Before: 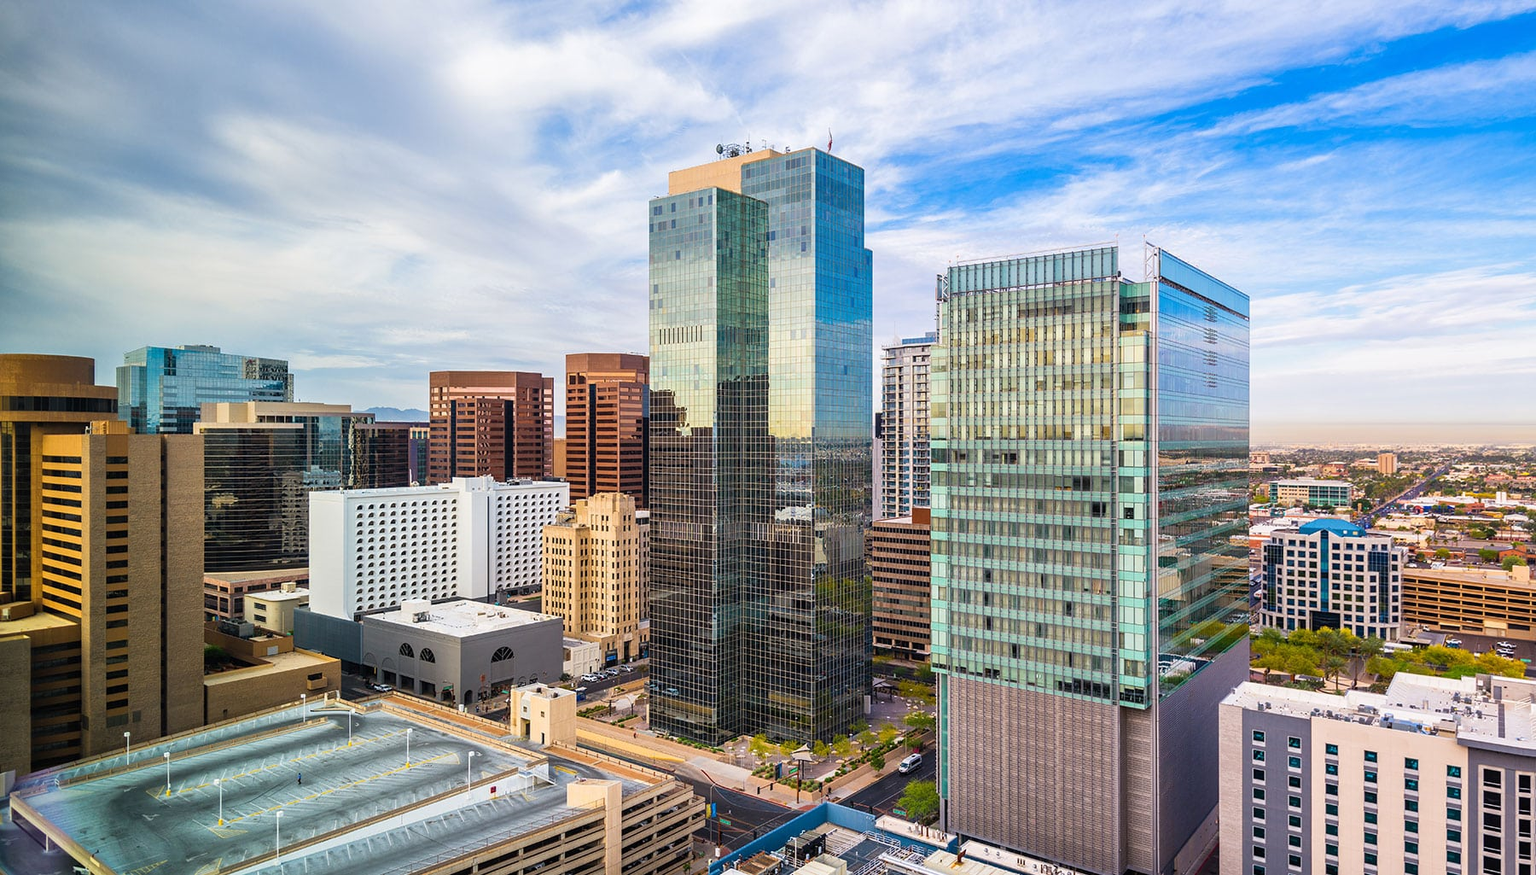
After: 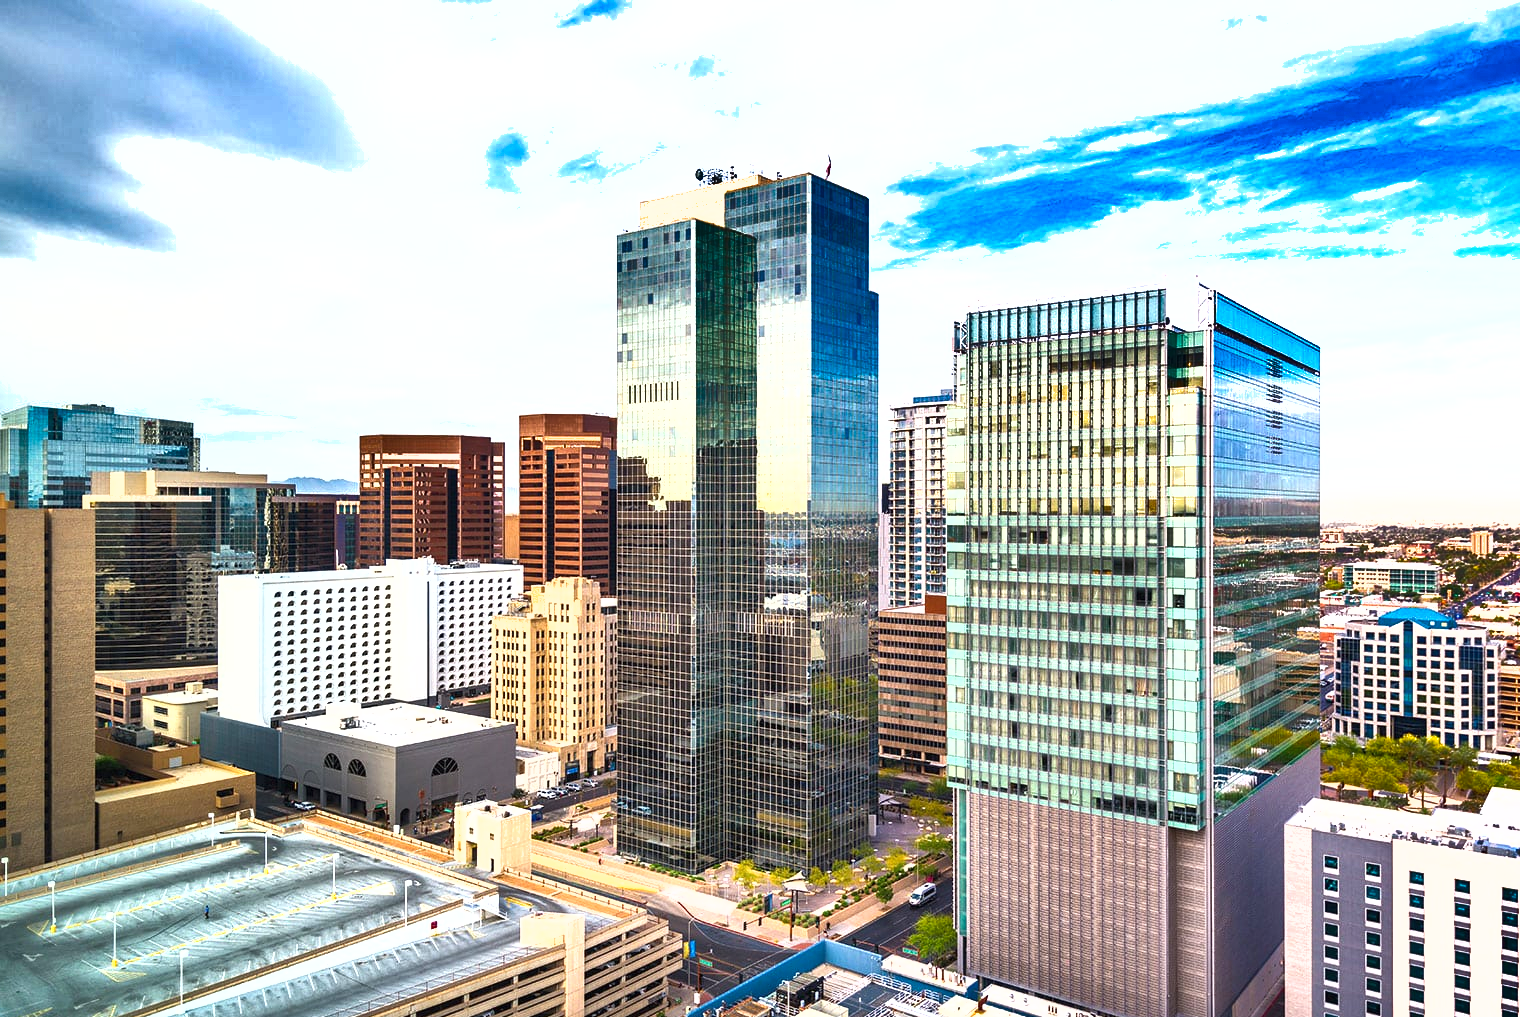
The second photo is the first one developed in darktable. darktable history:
crop: left 8.026%, right 7.374%
exposure: black level correction 0, exposure 0.9 EV, compensate exposure bias true, compensate highlight preservation false
shadows and highlights: radius 108.52, shadows 44.07, highlights -67.8, low approximation 0.01, soften with gaussian
